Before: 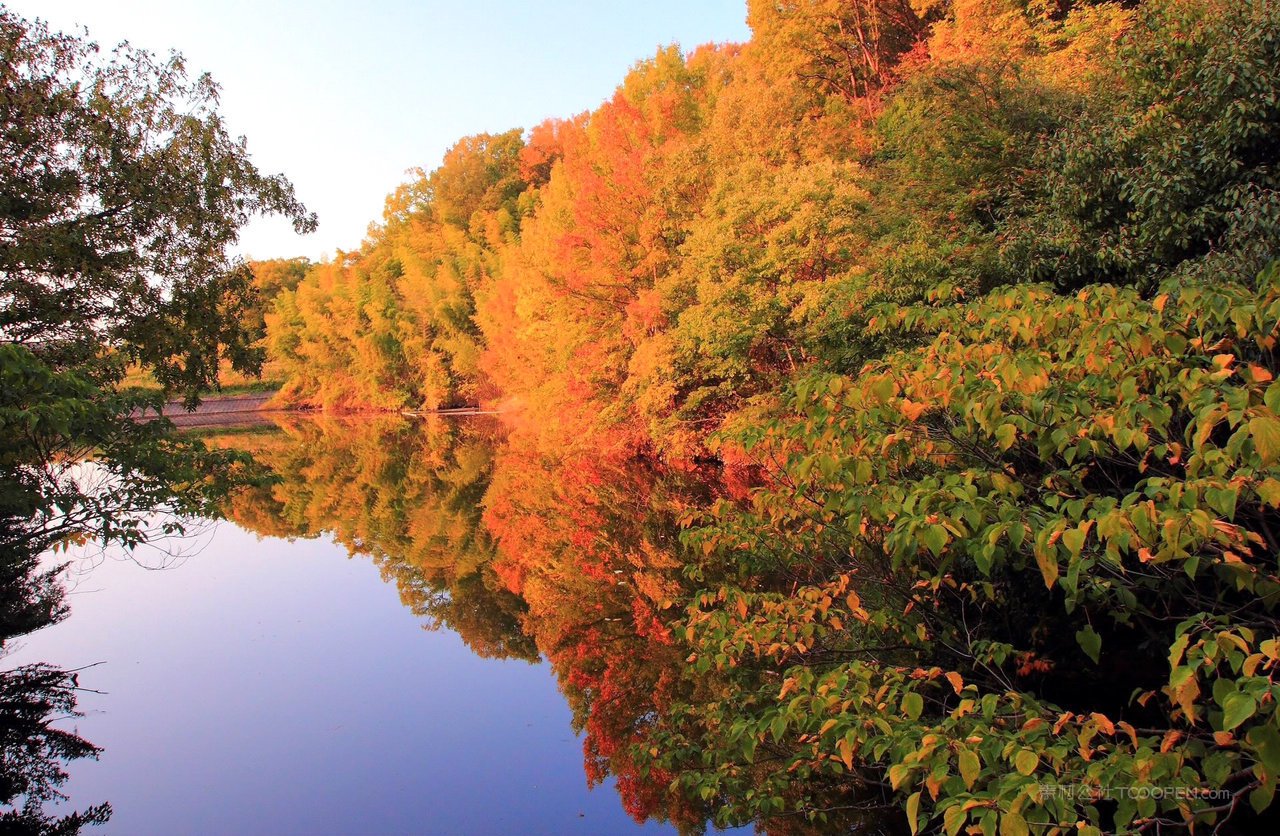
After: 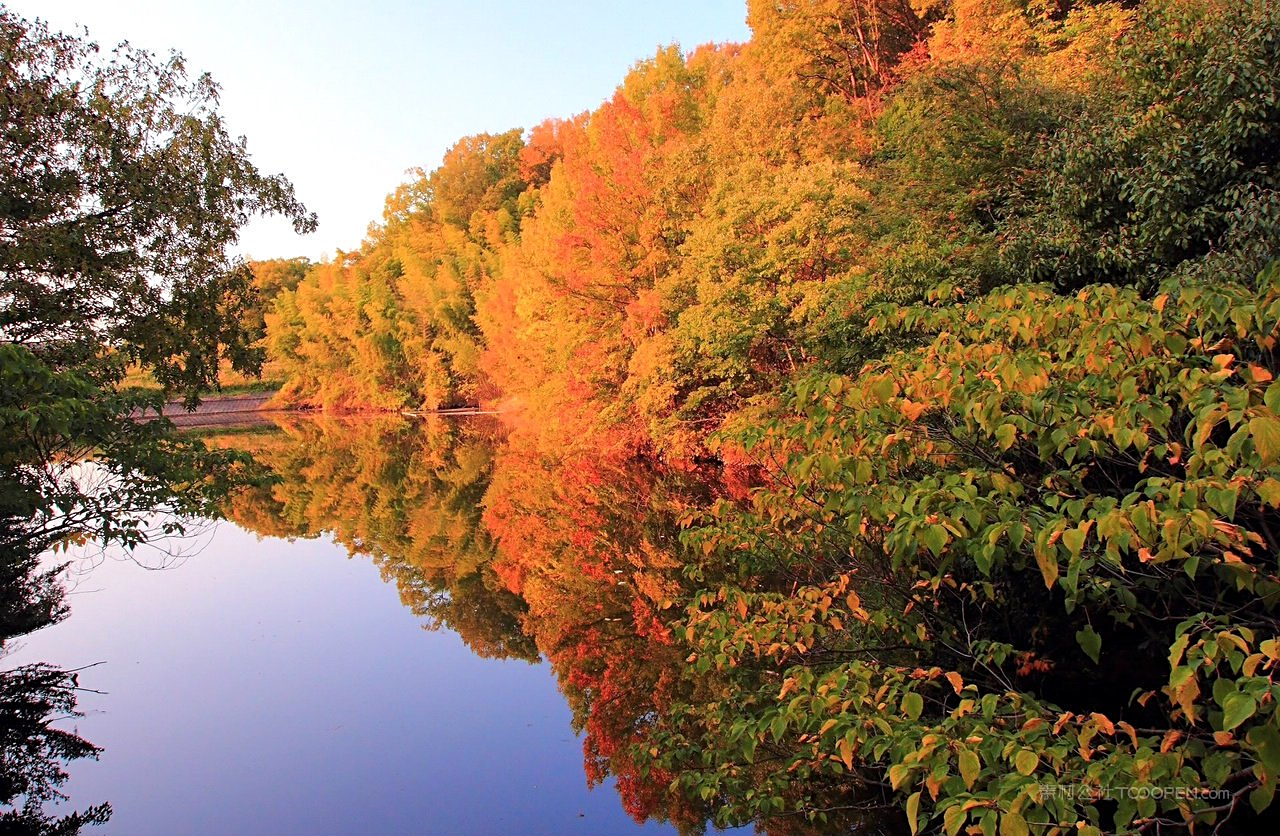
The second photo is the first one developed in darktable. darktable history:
sharpen: radius 2.522, amount 0.318
